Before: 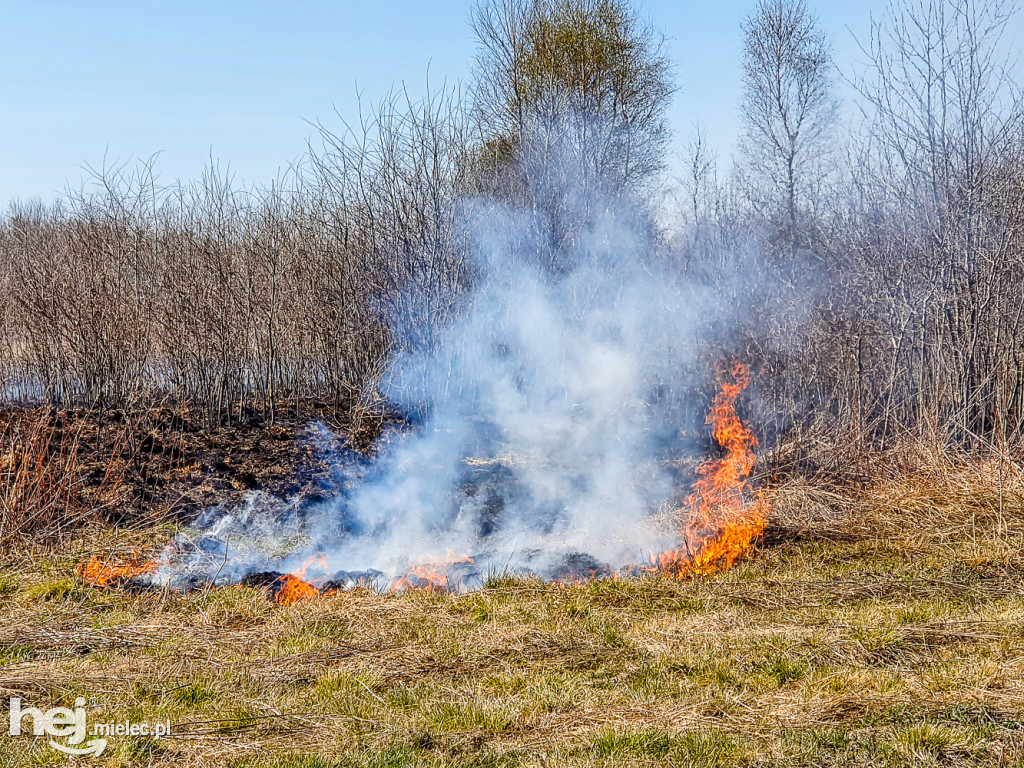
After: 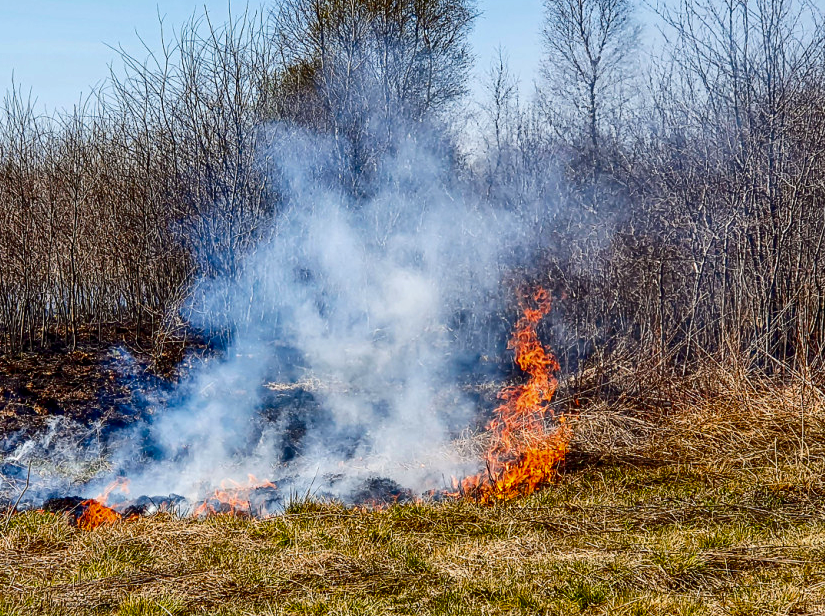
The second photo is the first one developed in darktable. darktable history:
crop: left 19.339%, top 9.875%, right 0%, bottom 9.792%
contrast brightness saturation: contrast 0.128, brightness -0.232, saturation 0.139
